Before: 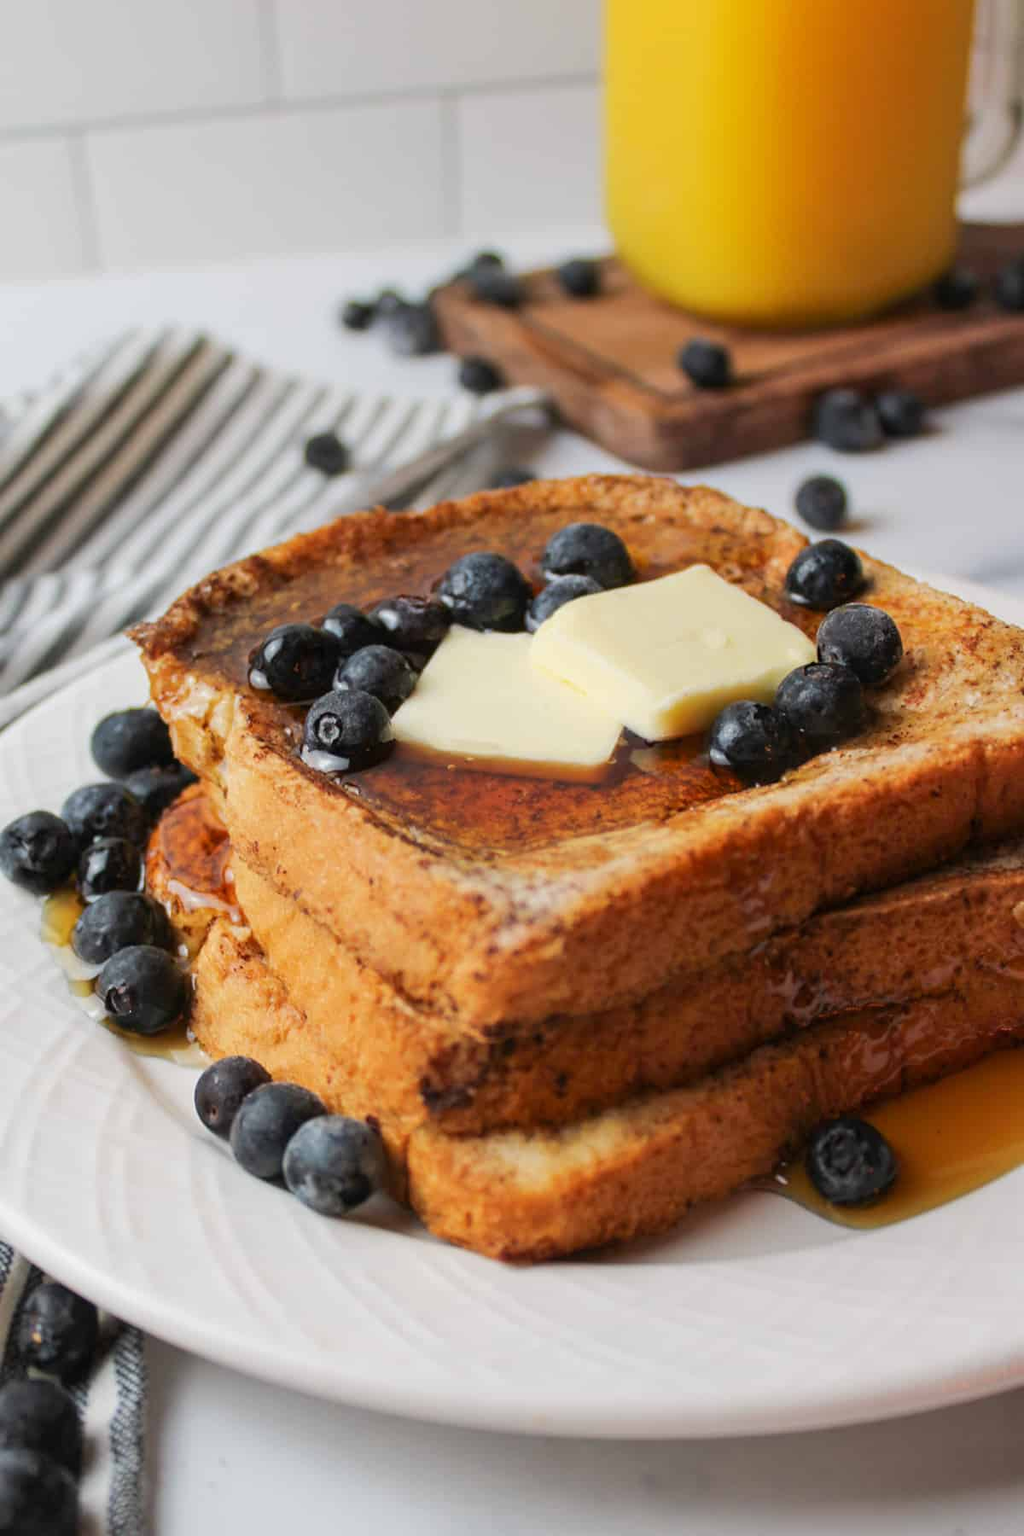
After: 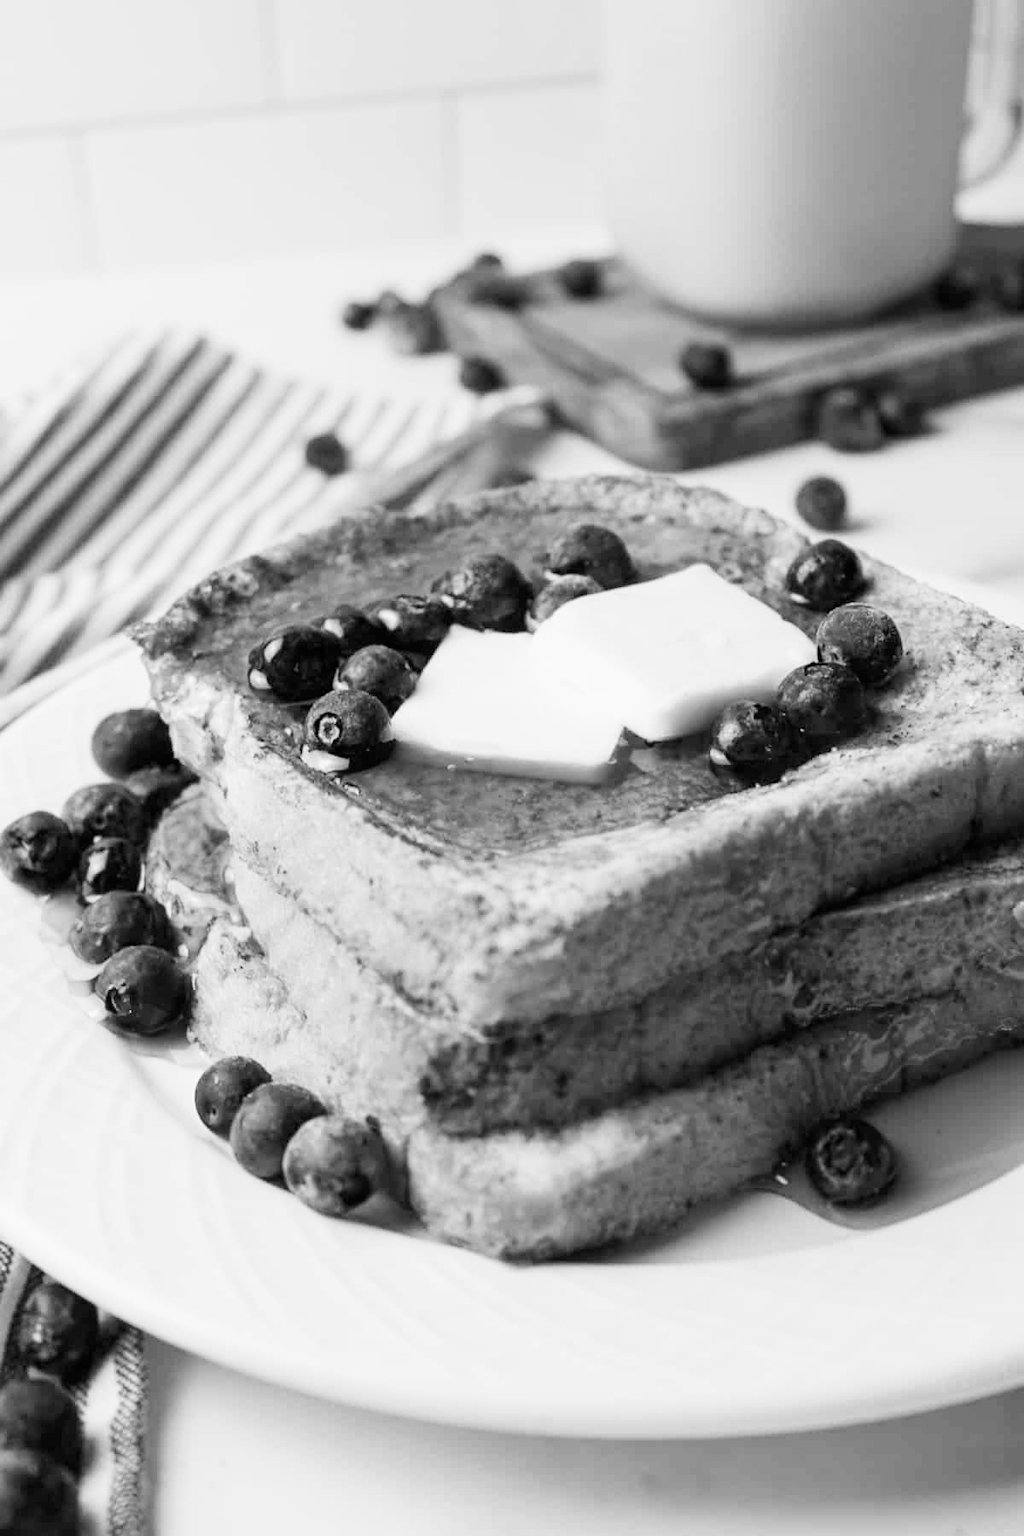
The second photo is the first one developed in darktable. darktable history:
white balance: red 0.986, blue 1.01
base curve: curves: ch0 [(0, 0) (0.005, 0.002) (0.15, 0.3) (0.4, 0.7) (0.75, 0.95) (1, 1)], preserve colors none
monochrome: a -6.99, b 35.61, size 1.4
